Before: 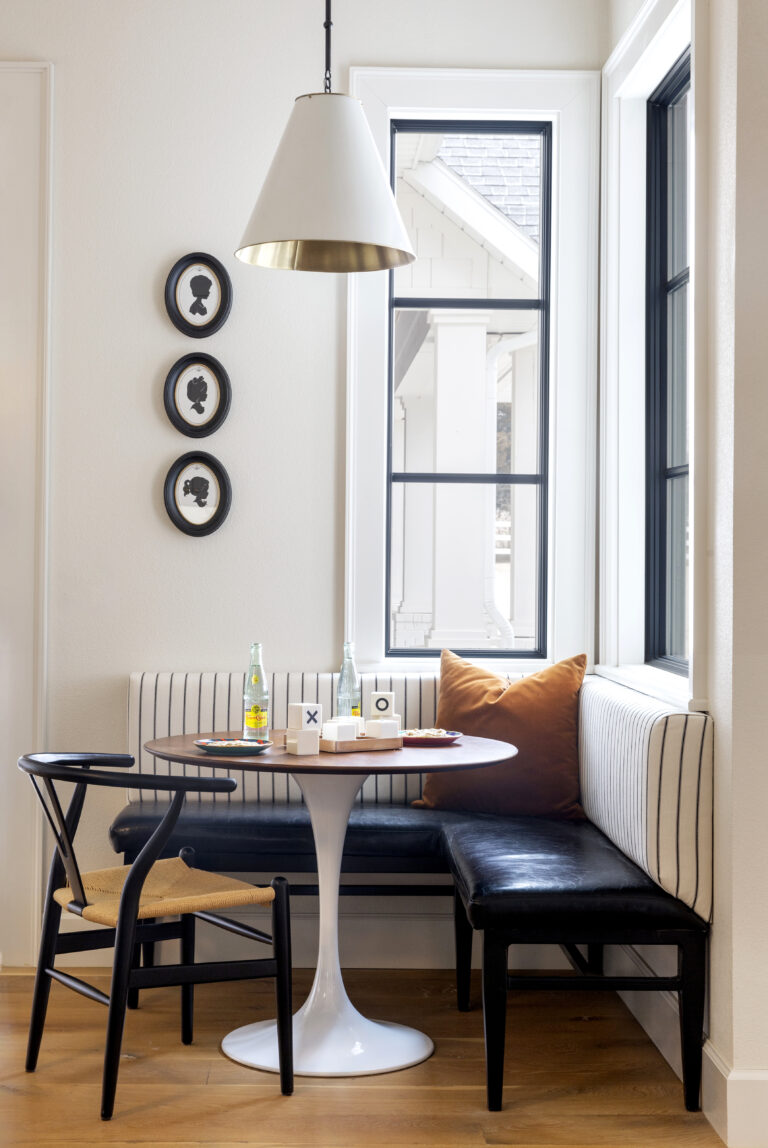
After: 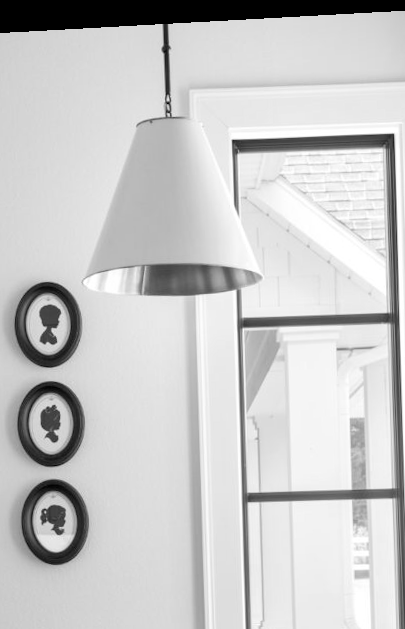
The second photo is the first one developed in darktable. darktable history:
monochrome: on, module defaults
rotate and perspective: rotation -2.22°, lens shift (horizontal) -0.022, automatic cropping off
crop: left 19.556%, right 30.401%, bottom 46.458%
